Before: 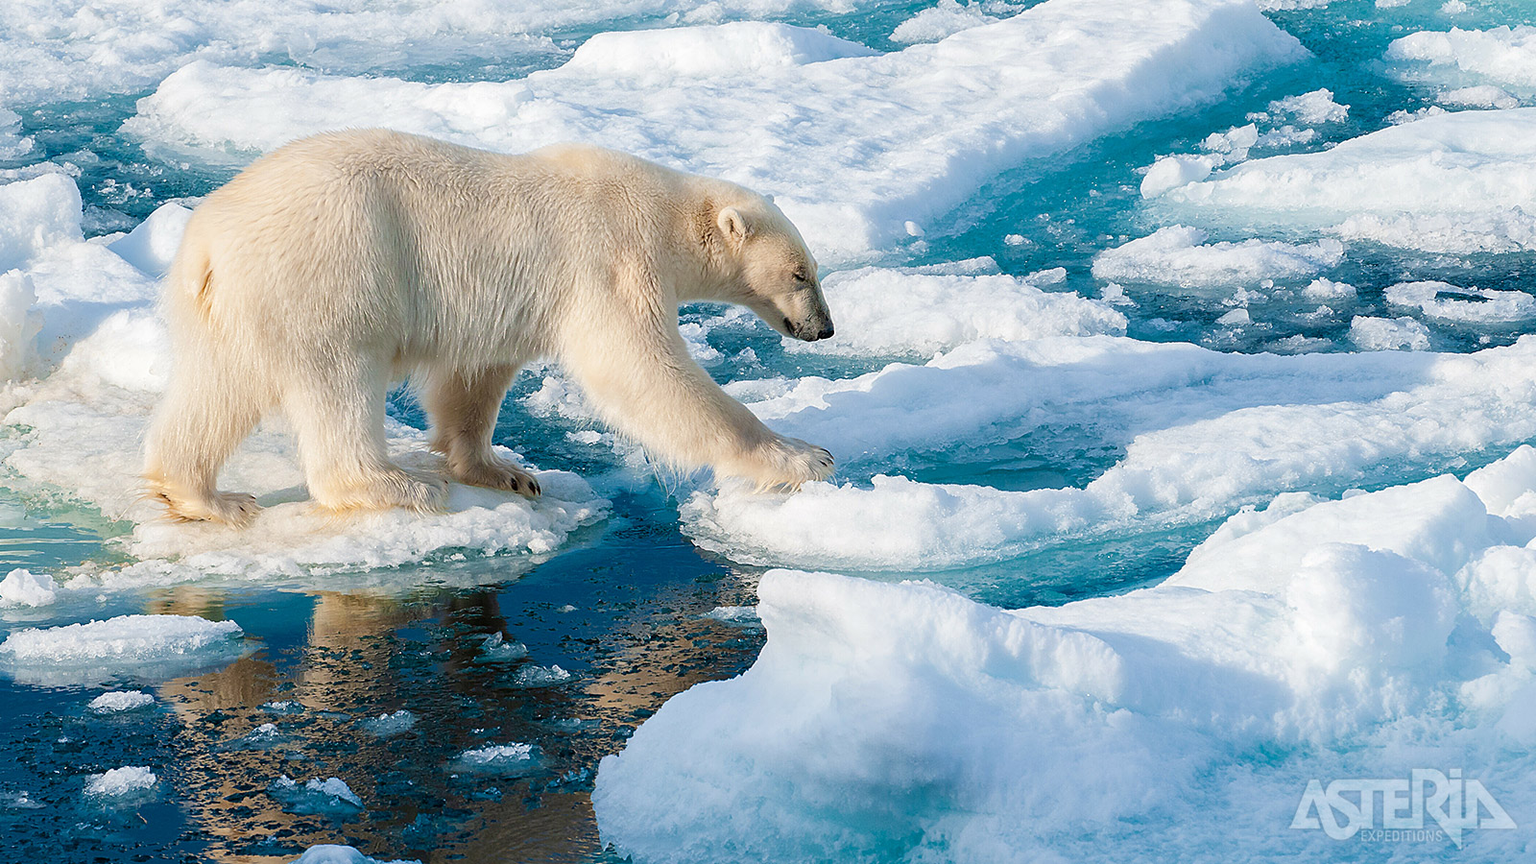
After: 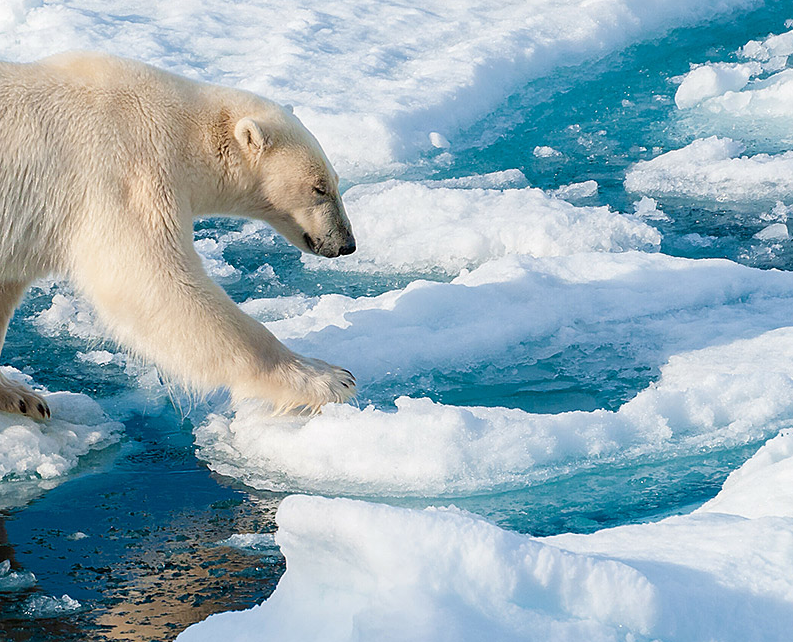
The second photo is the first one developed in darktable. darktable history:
crop: left 32.075%, top 10.976%, right 18.355%, bottom 17.596%
white balance: emerald 1
